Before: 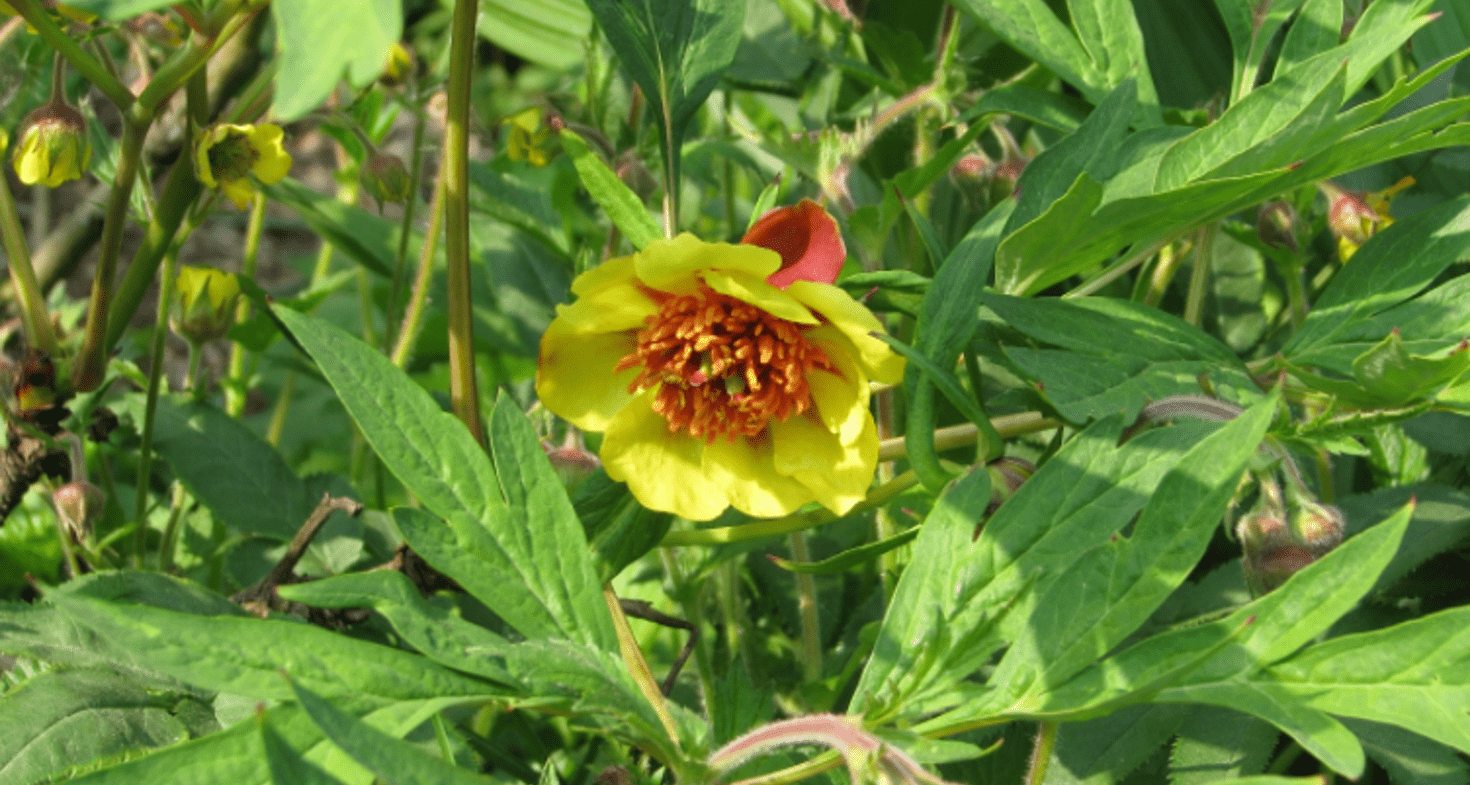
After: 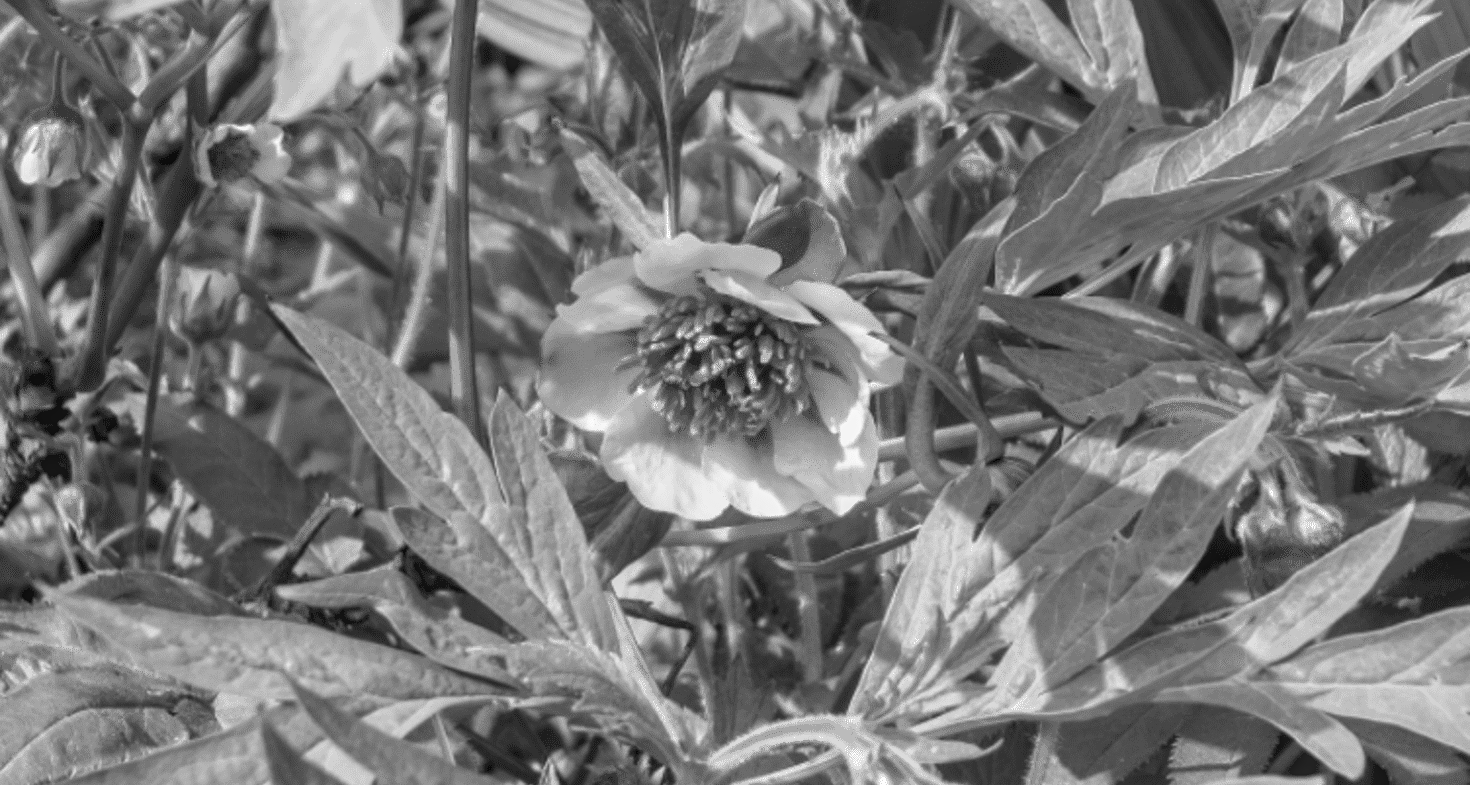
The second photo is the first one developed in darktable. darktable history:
local contrast: highlights 0%, shadows 0%, detail 133%
monochrome: on, module defaults
color contrast: green-magenta contrast 0.85, blue-yellow contrast 1.25, unbound 0
